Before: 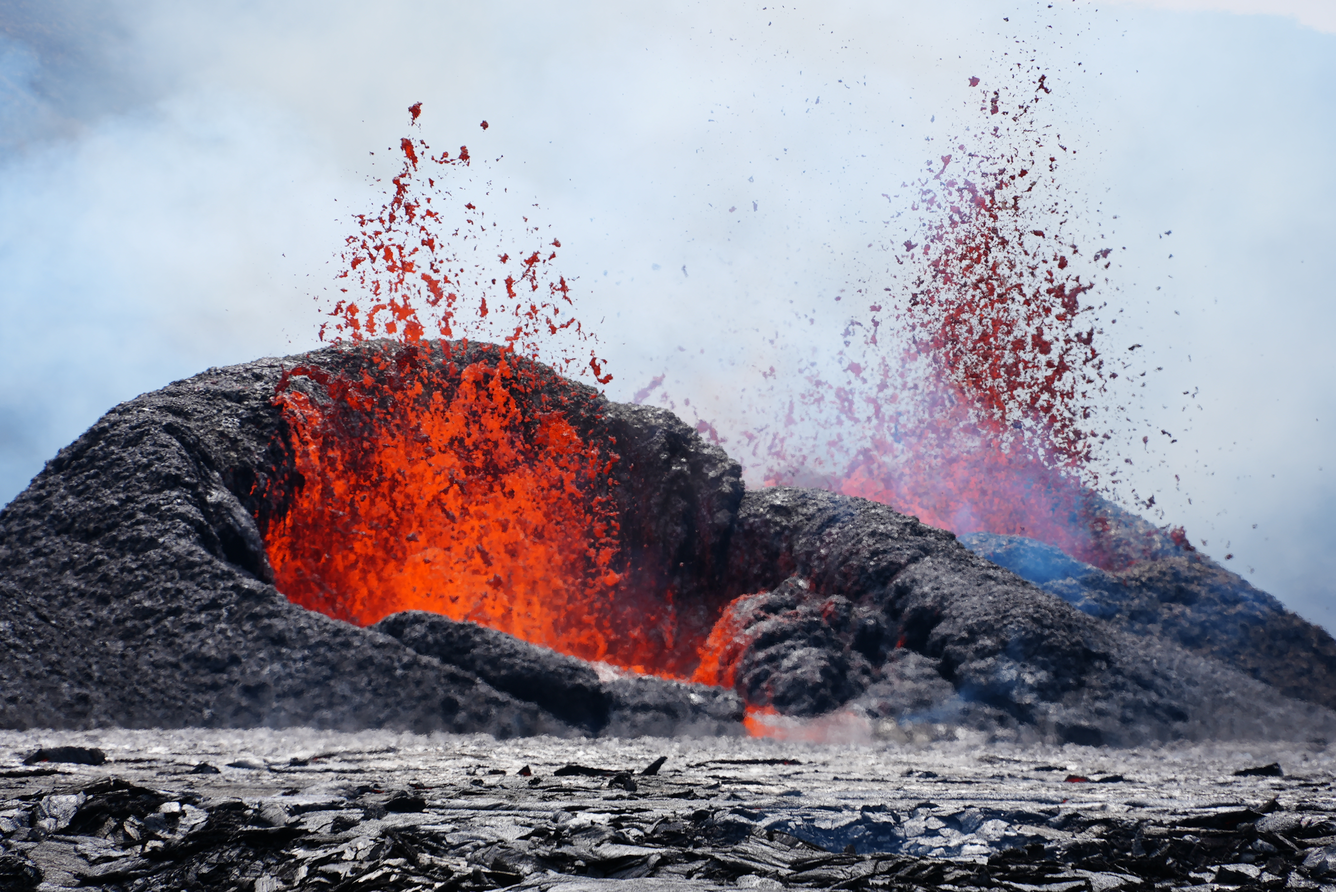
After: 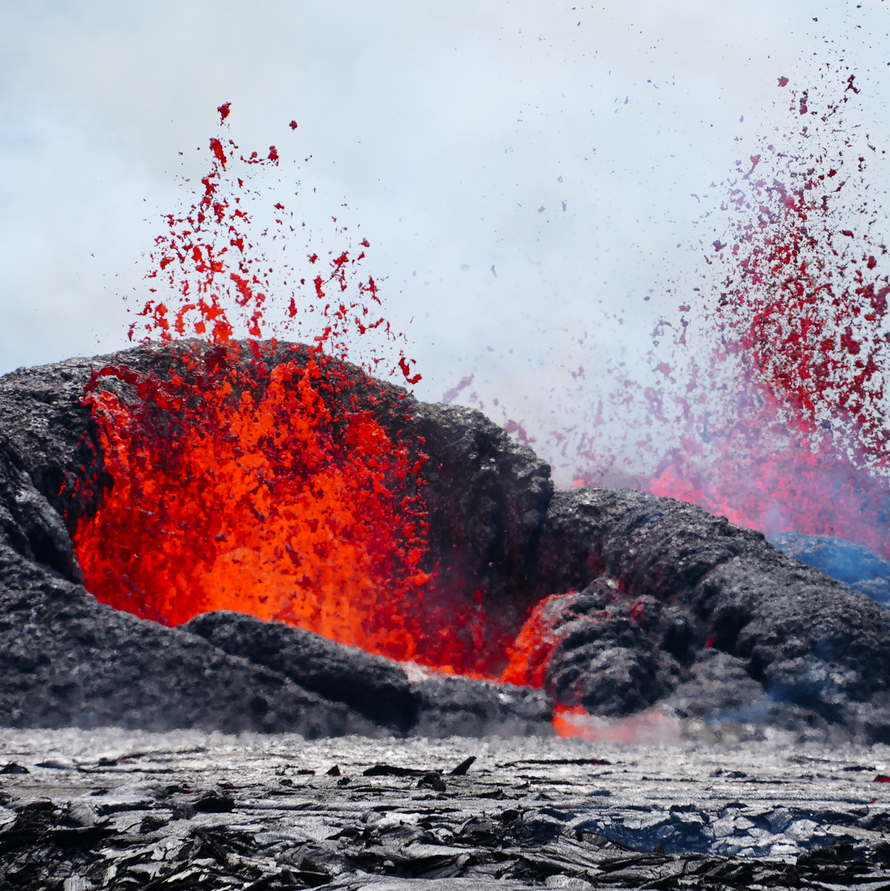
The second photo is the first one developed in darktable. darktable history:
crop and rotate: left 14.343%, right 18.992%
color zones: curves: ch1 [(0, 0.708) (0.088, 0.648) (0.245, 0.187) (0.429, 0.326) (0.571, 0.498) (0.714, 0.5) (0.857, 0.5) (1, 0.708)]
